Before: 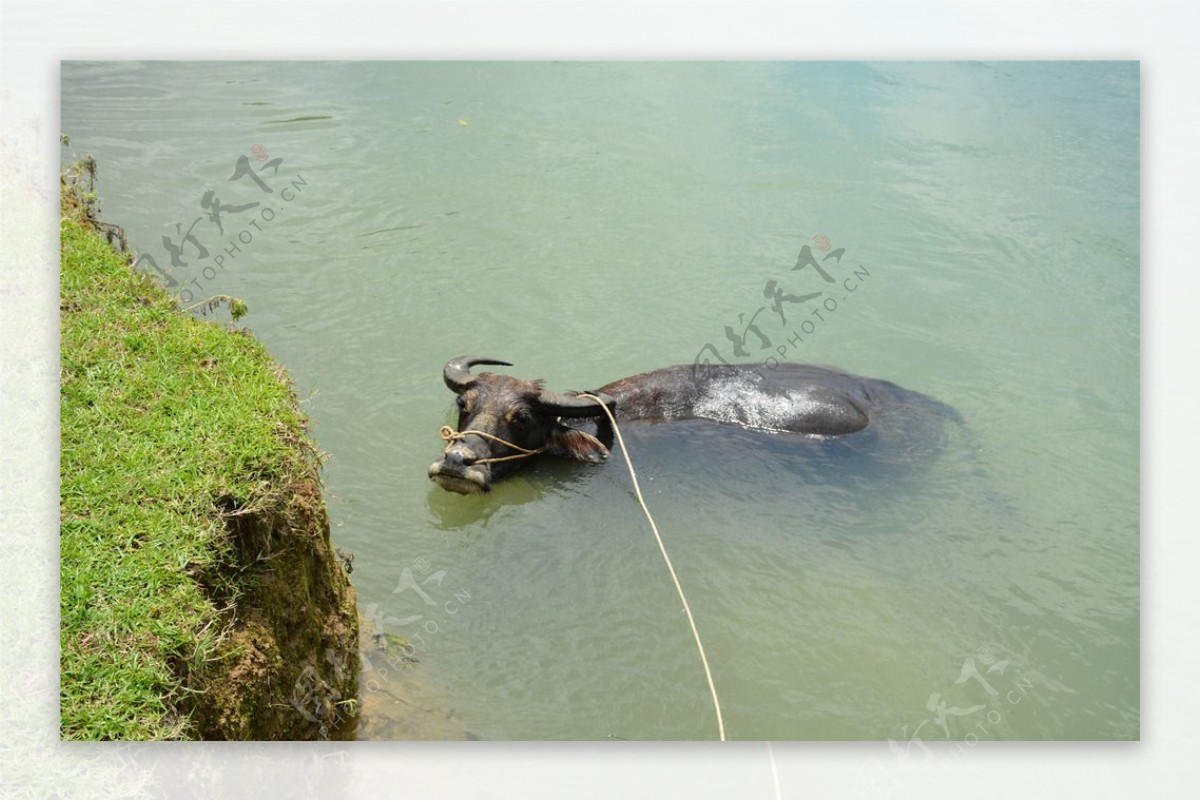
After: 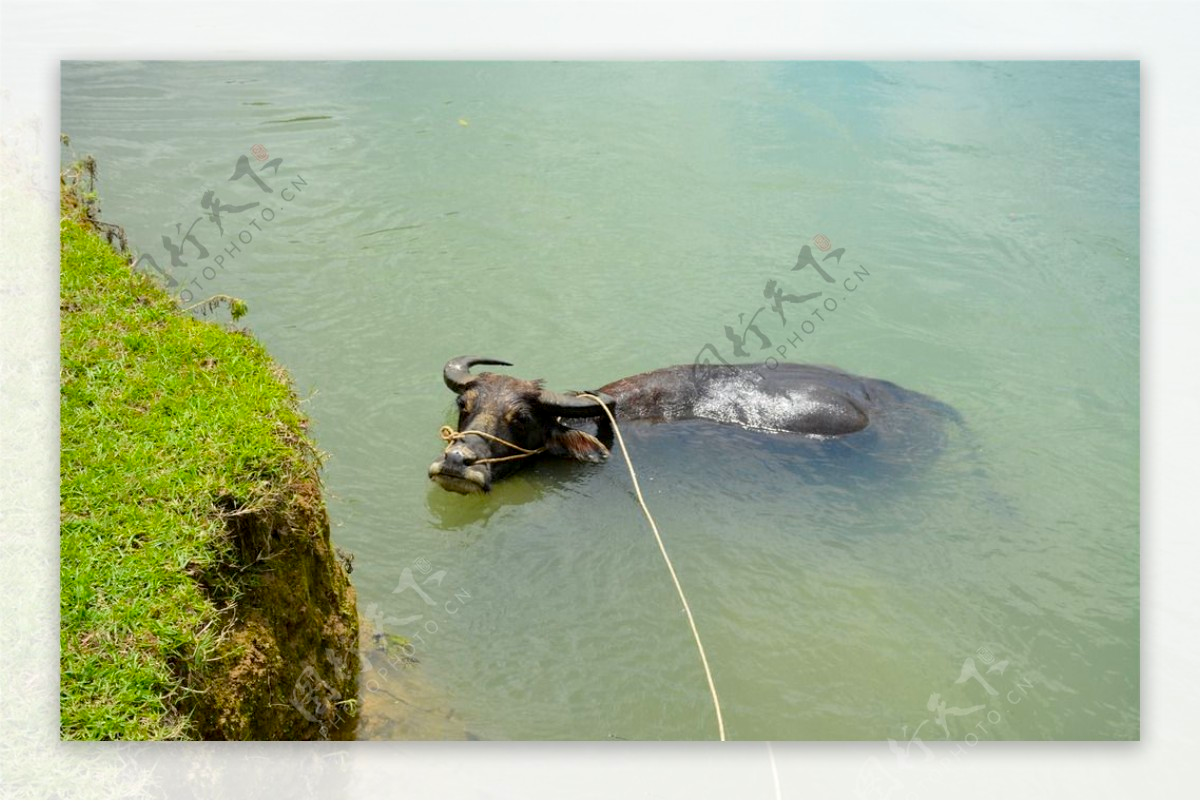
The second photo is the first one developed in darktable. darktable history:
exposure: black level correction 0.004, exposure 0.014 EV, compensate highlight preservation false
color balance: output saturation 120%
